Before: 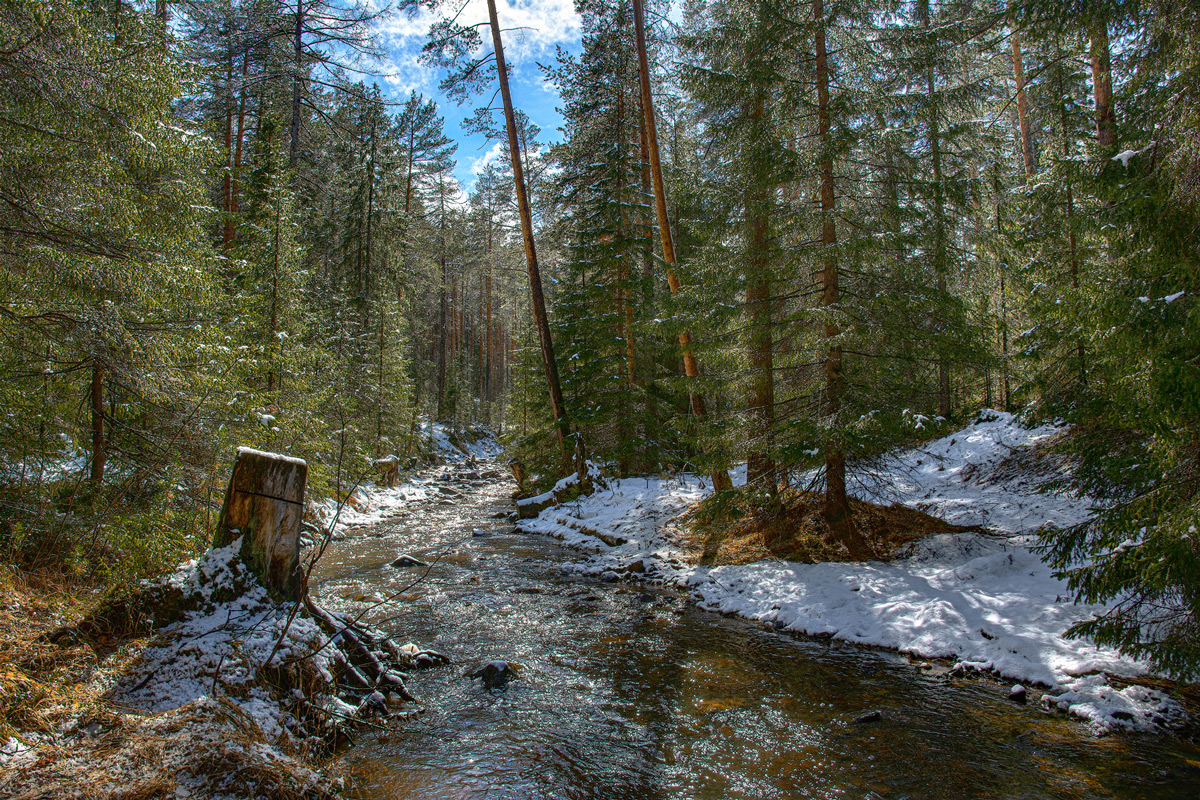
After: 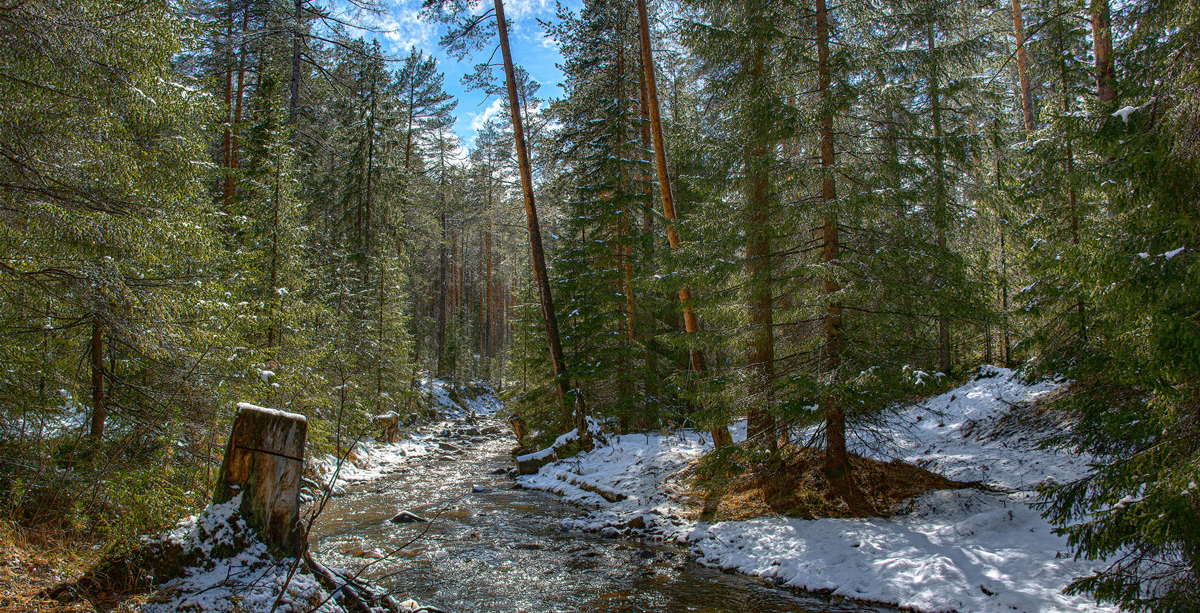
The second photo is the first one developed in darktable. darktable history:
crop: top 5.581%, bottom 17.674%
